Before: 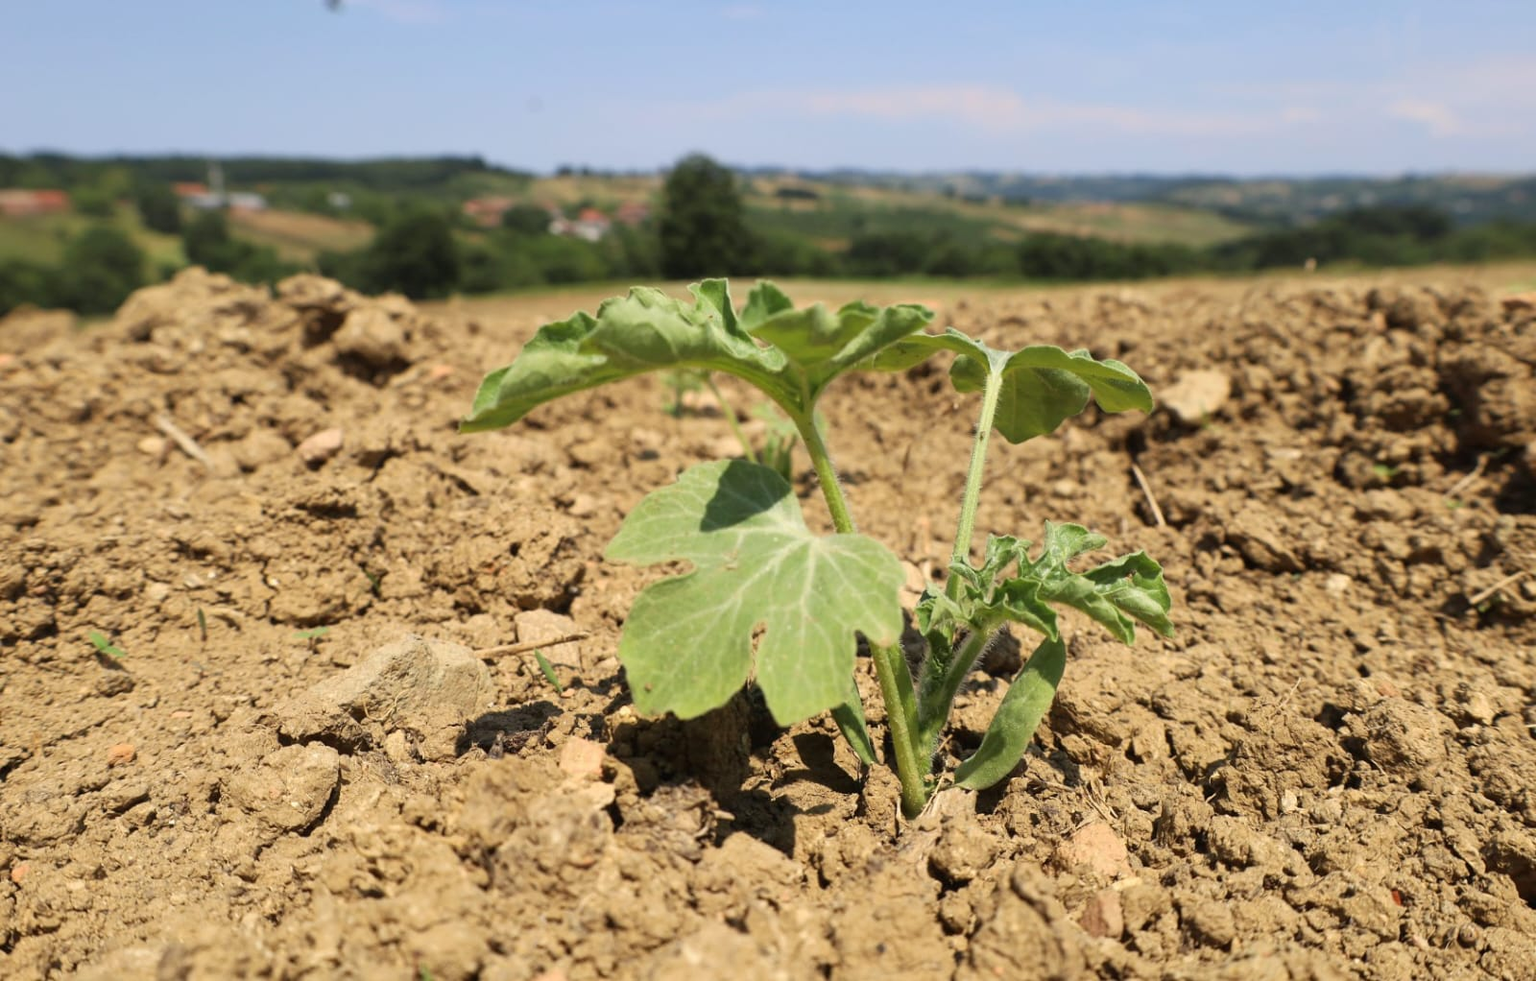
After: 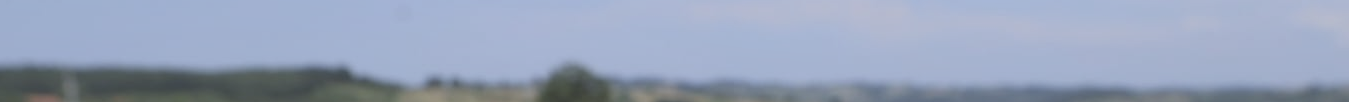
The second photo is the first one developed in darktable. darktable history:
shadows and highlights: radius 93.07, shadows -14.46, white point adjustment 0.23, highlights 31.48, compress 48.23%, highlights color adjustment 52.79%, soften with gaussian
crop and rotate: left 9.644%, top 9.491%, right 6.021%, bottom 80.509%
contrast brightness saturation: contrast -0.26, saturation -0.43
white balance: red 0.926, green 1.003, blue 1.133
